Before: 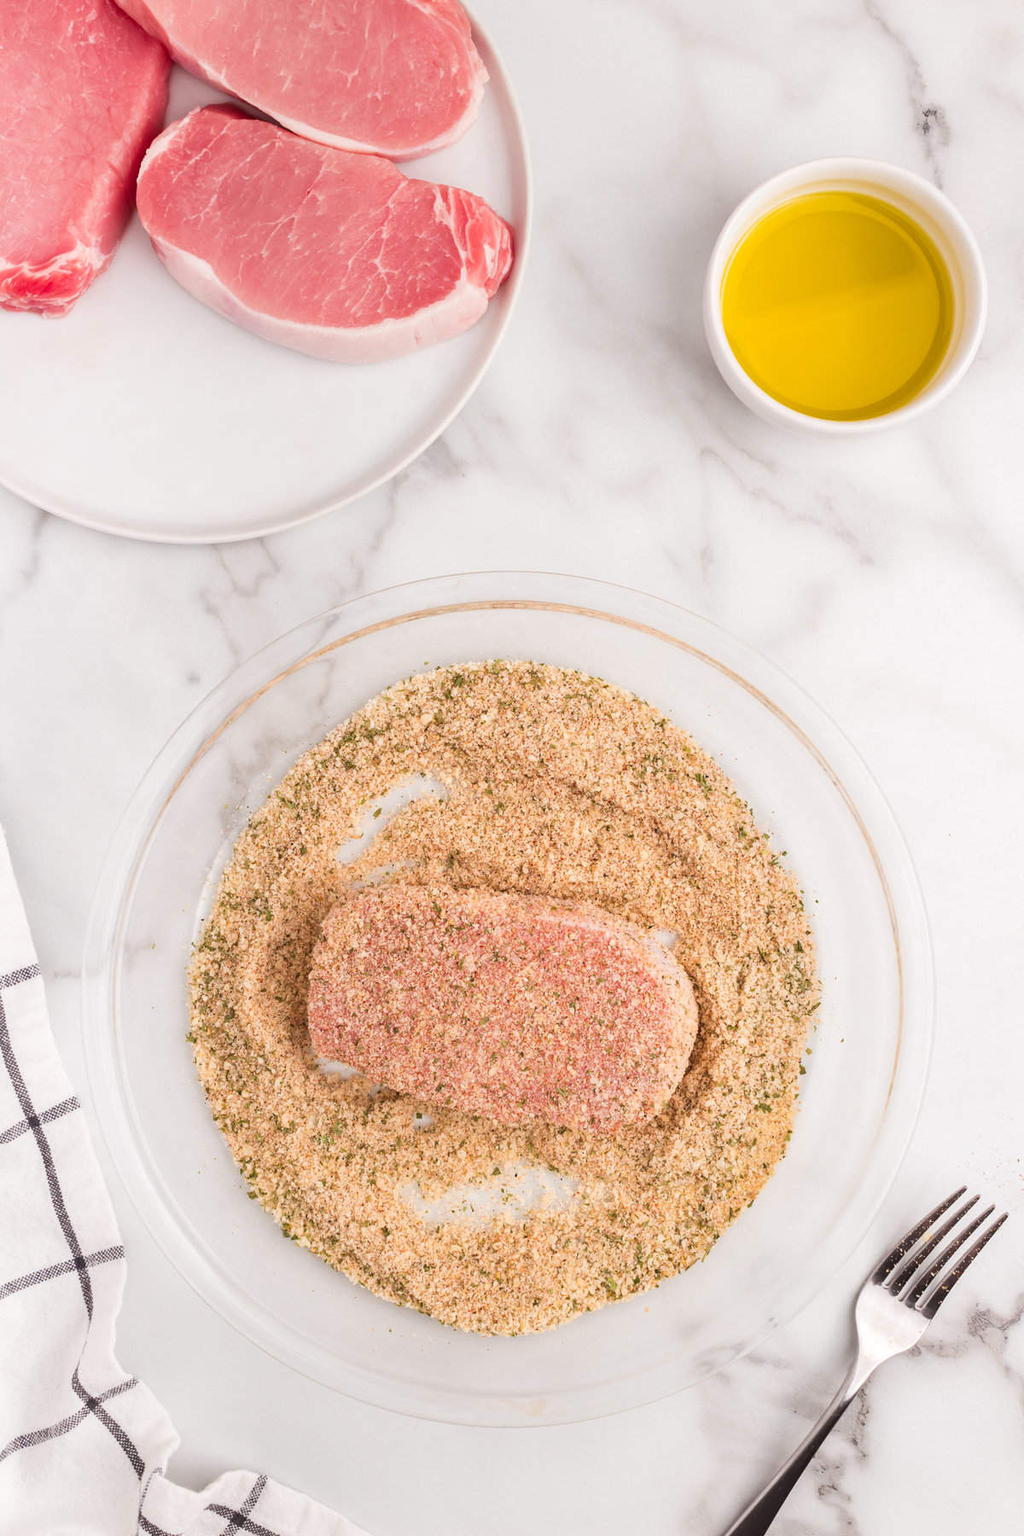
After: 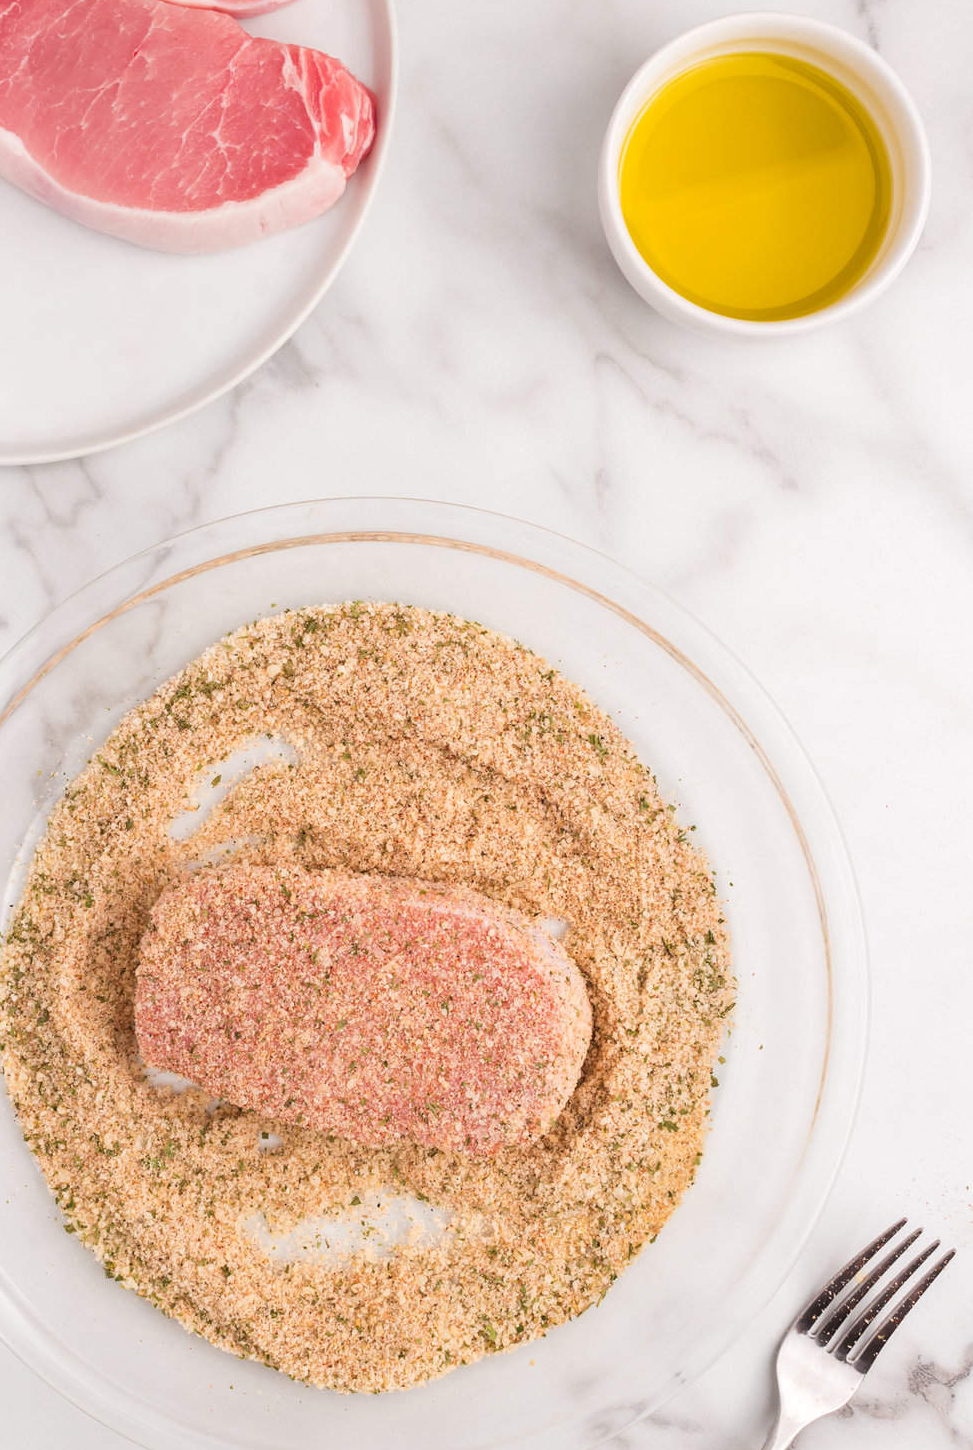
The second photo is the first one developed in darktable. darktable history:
crop: left 18.888%, top 9.61%, right 0.001%, bottom 9.792%
